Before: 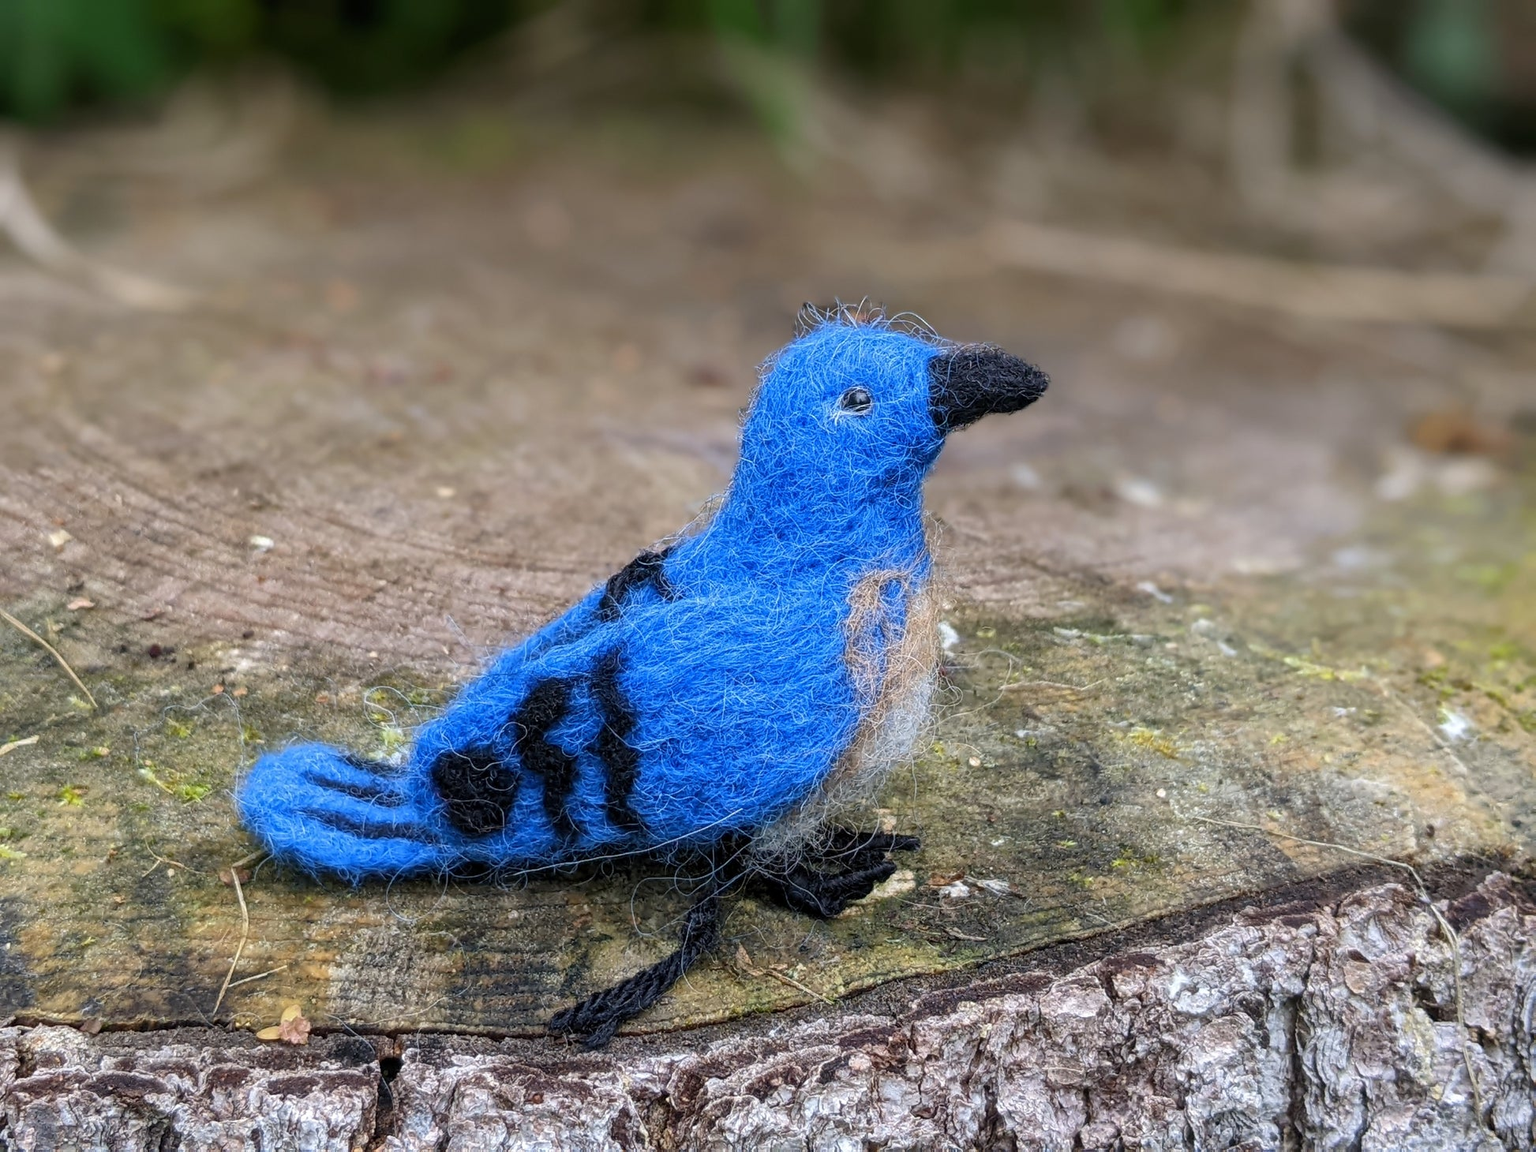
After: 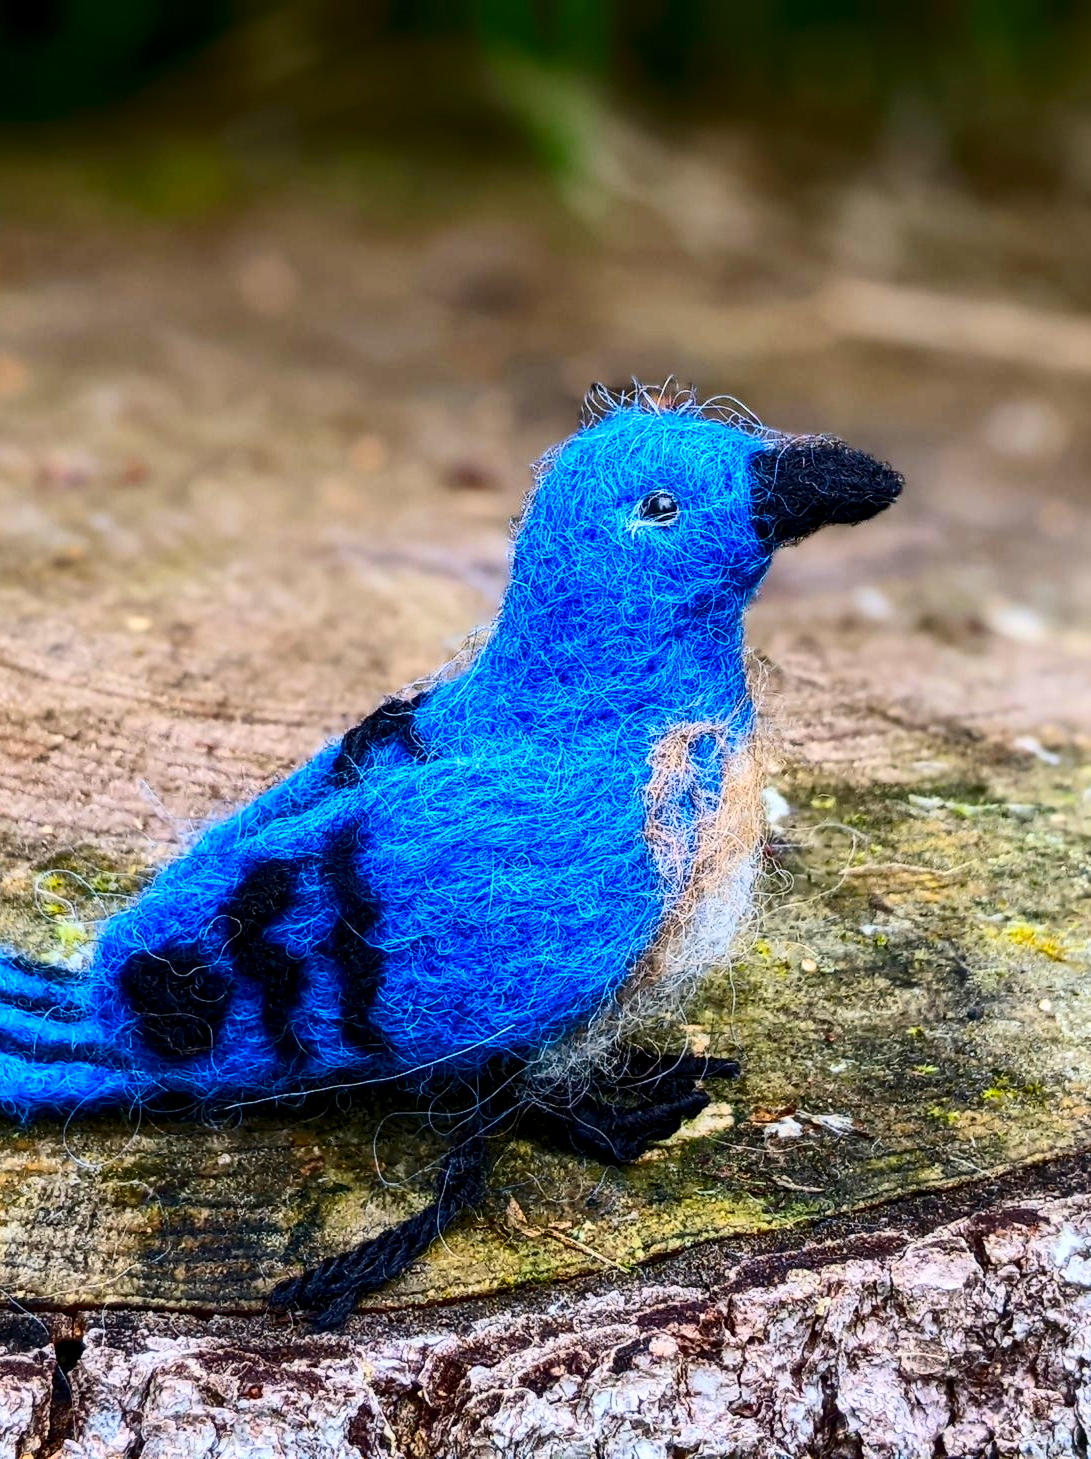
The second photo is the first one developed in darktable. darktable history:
local contrast: highlights 62%, shadows 112%, detail 107%, midtone range 0.529
contrast brightness saturation: contrast 0.399, brightness 0.05, saturation 0.247
color balance rgb: perceptual saturation grading › global saturation 30.402%, global vibrance 20%
crop: left 21.893%, right 22.018%, bottom 0.001%
